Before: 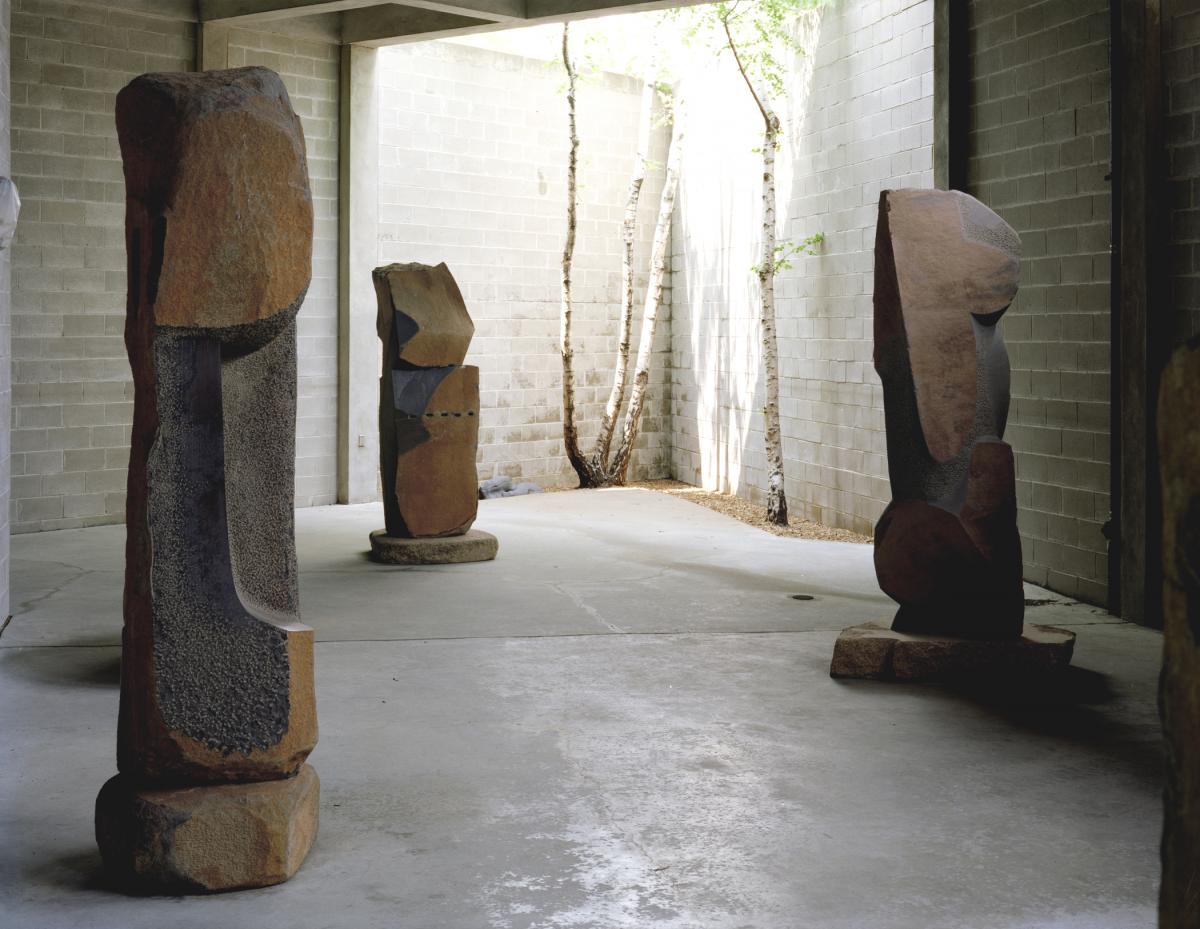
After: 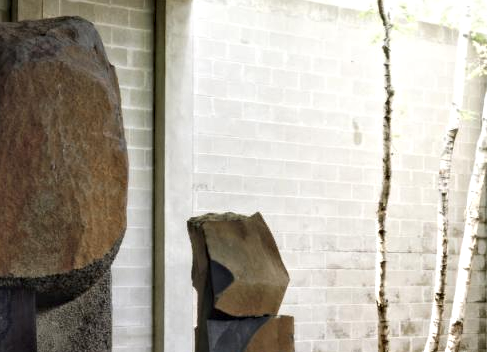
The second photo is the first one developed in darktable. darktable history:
contrast equalizer: y [[0.511, 0.558, 0.631, 0.632, 0.559, 0.512], [0.5 ×6], [0.507, 0.559, 0.627, 0.644, 0.647, 0.647], [0 ×6], [0 ×6]]
crop: left 15.452%, top 5.459%, right 43.956%, bottom 56.62%
